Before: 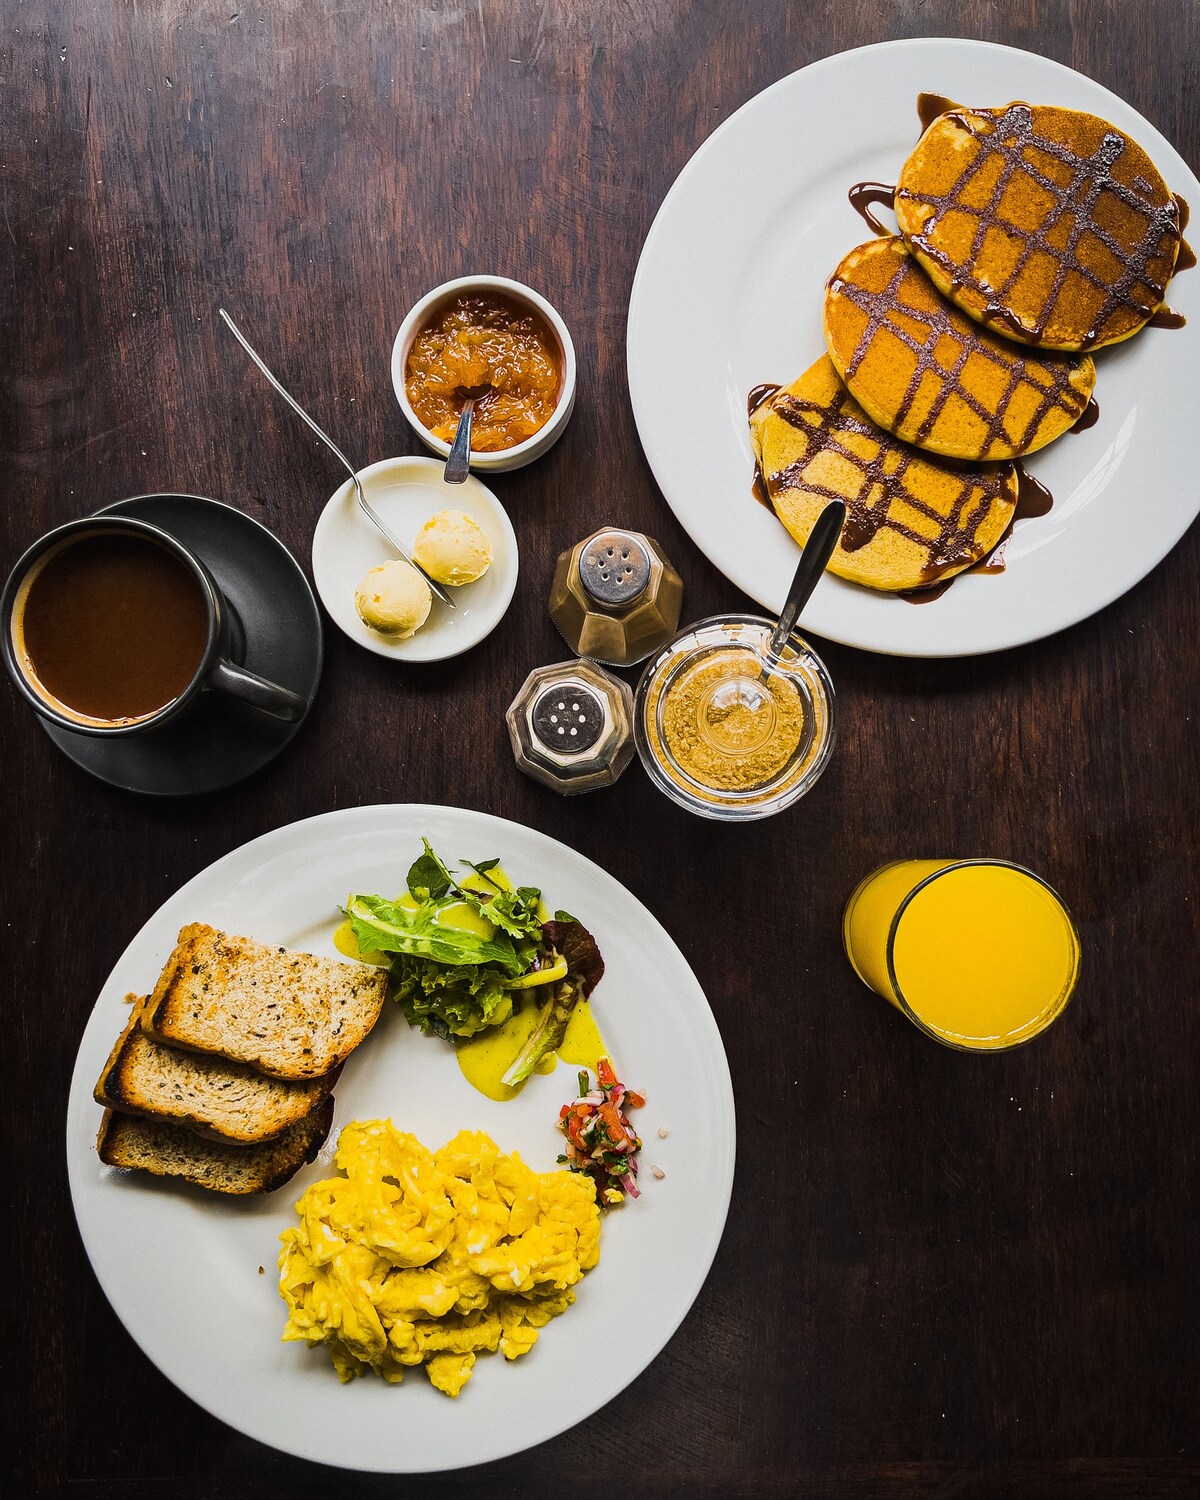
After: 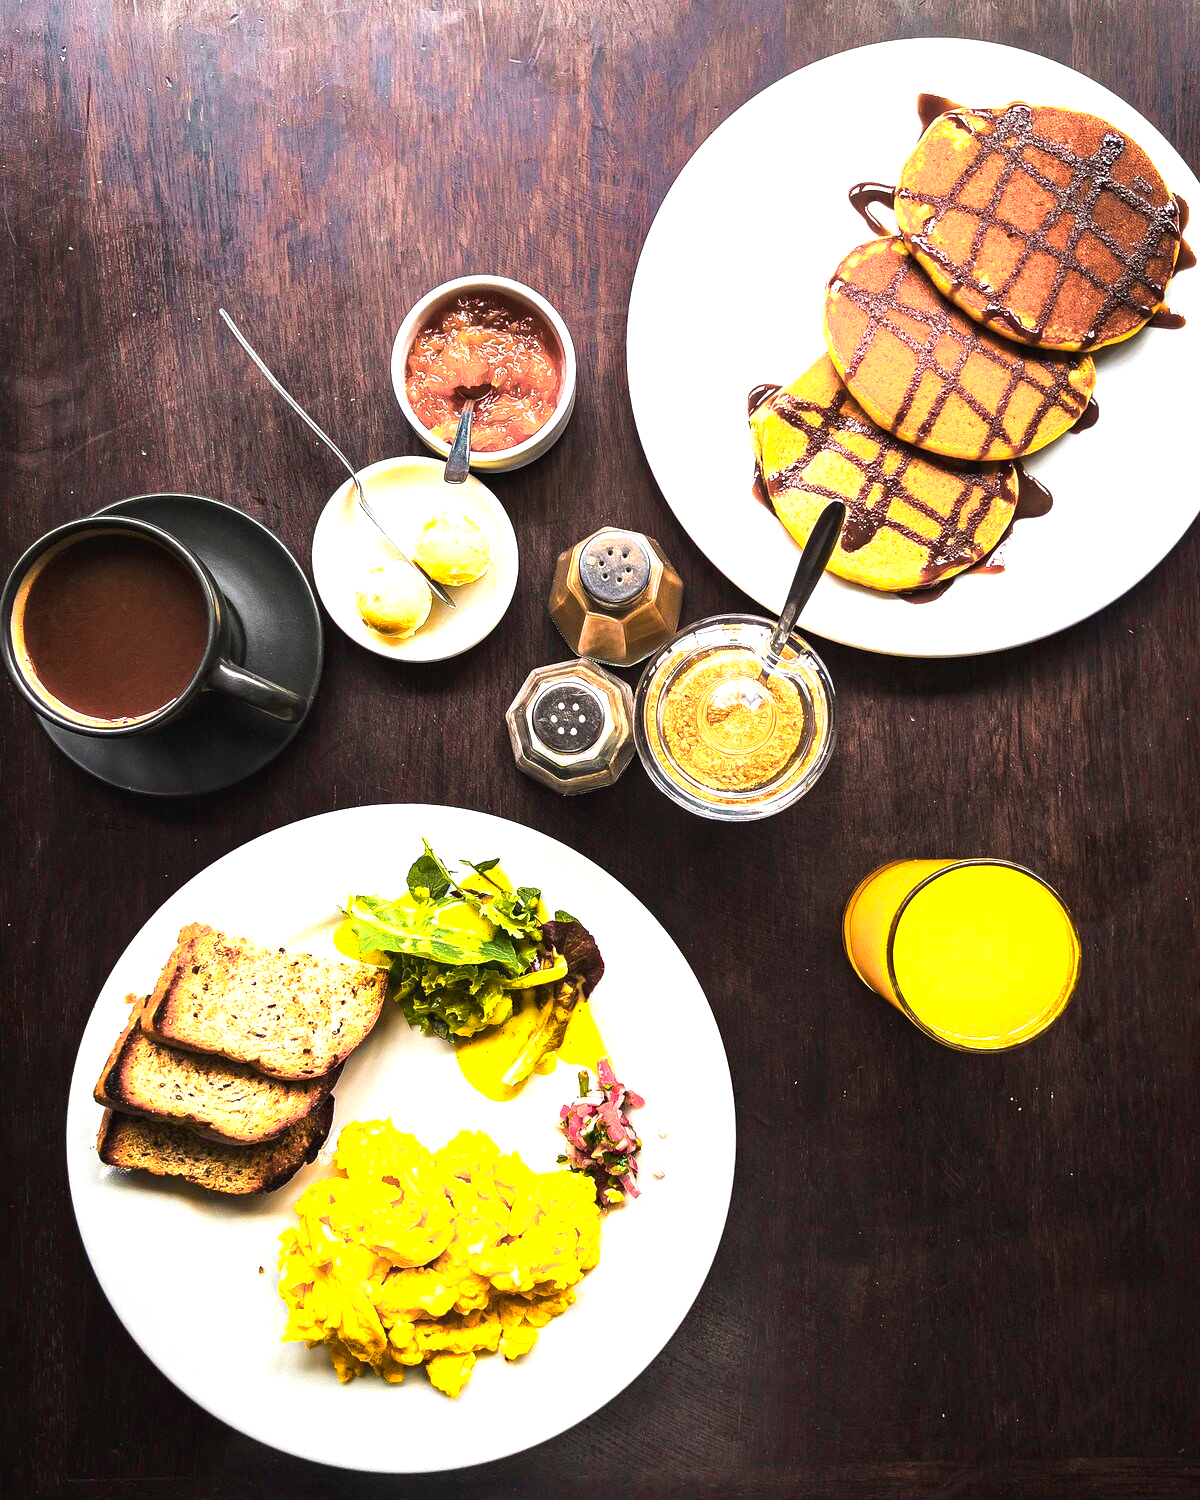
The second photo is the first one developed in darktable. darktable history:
color zones: curves: ch0 [(0.257, 0.558) (0.75, 0.565)]; ch1 [(0.004, 0.857) (0.14, 0.416) (0.257, 0.695) (0.442, 0.032) (0.736, 0.266) (0.891, 0.741)]; ch2 [(0, 0.623) (0.112, 0.436) (0.271, 0.474) (0.516, 0.64) (0.743, 0.286)]
exposure: exposure 1 EV, compensate highlight preservation false
